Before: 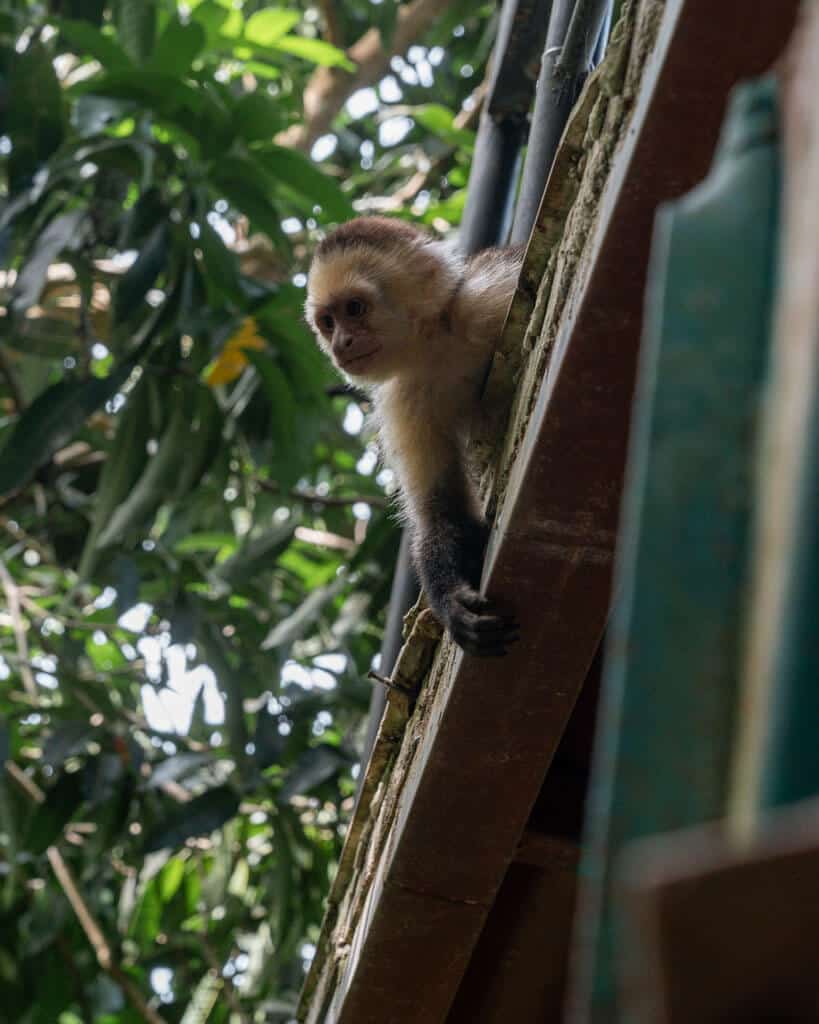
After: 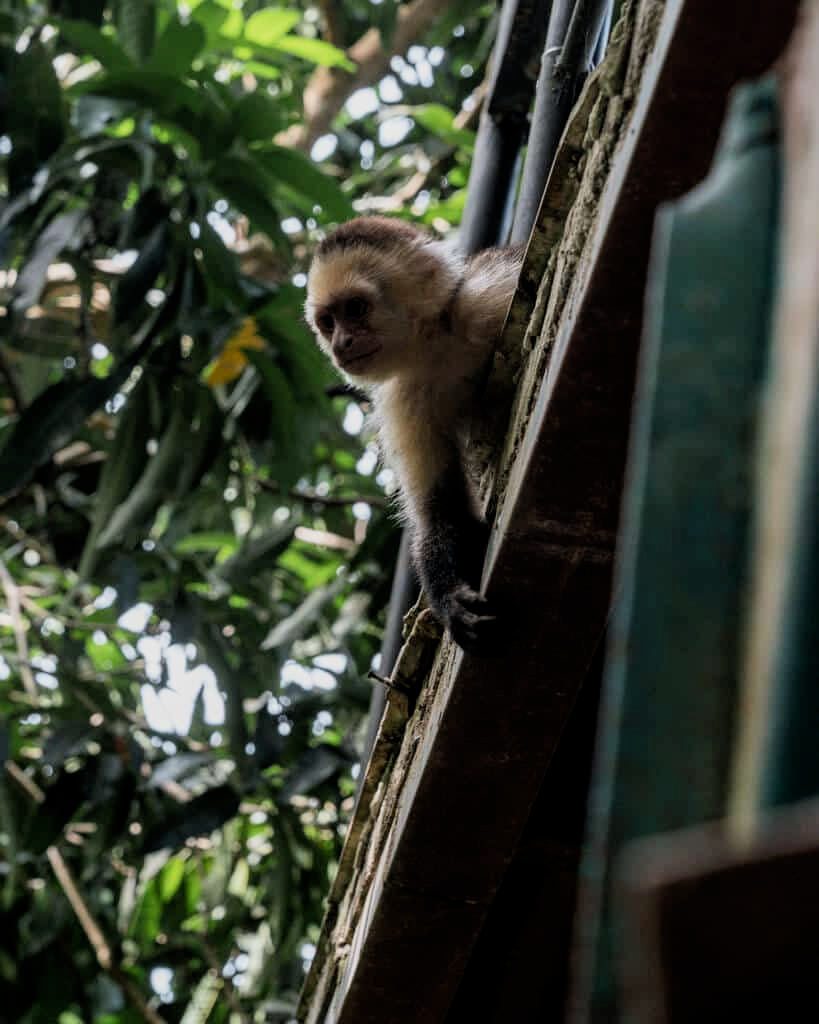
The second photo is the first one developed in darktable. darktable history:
filmic rgb: middle gray luminance 12.79%, black relative exposure -10.17 EV, white relative exposure 3.46 EV, target black luminance 0%, hardness 5.67, latitude 44.95%, contrast 1.217, highlights saturation mix 5.53%, shadows ↔ highlights balance 26.38%, iterations of high-quality reconstruction 10
